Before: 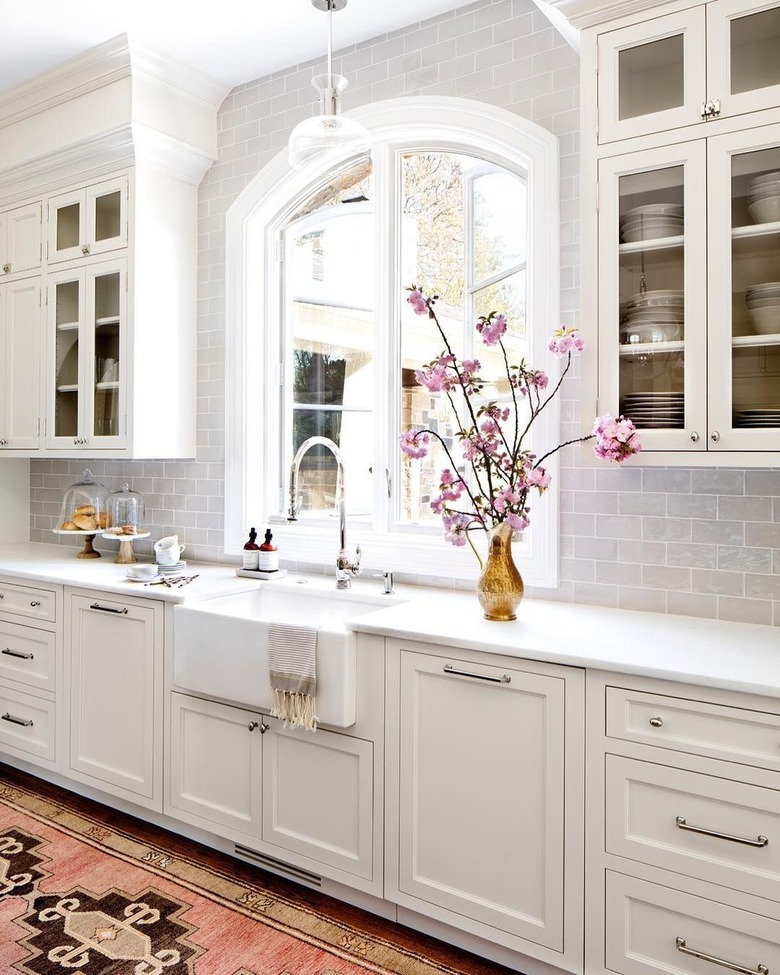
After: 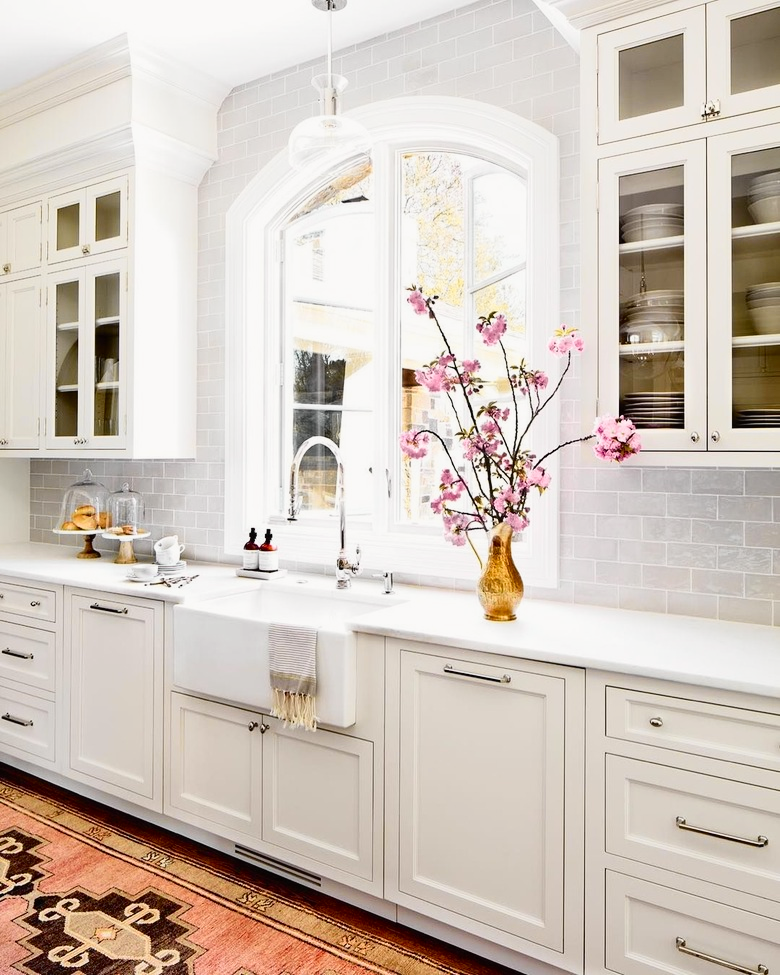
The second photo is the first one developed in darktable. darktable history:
tone curve: curves: ch0 [(0, 0.008) (0.107, 0.083) (0.283, 0.287) (0.461, 0.498) (0.64, 0.691) (0.822, 0.869) (0.998, 0.978)]; ch1 [(0, 0) (0.323, 0.339) (0.438, 0.422) (0.473, 0.487) (0.502, 0.502) (0.527, 0.53) (0.561, 0.583) (0.608, 0.629) (0.669, 0.704) (0.859, 0.899) (1, 1)]; ch2 [(0, 0) (0.33, 0.347) (0.421, 0.456) (0.473, 0.498) (0.502, 0.504) (0.522, 0.524) (0.549, 0.567) (0.585, 0.627) (0.676, 0.724) (1, 1)], color space Lab, independent channels, preserve colors none
